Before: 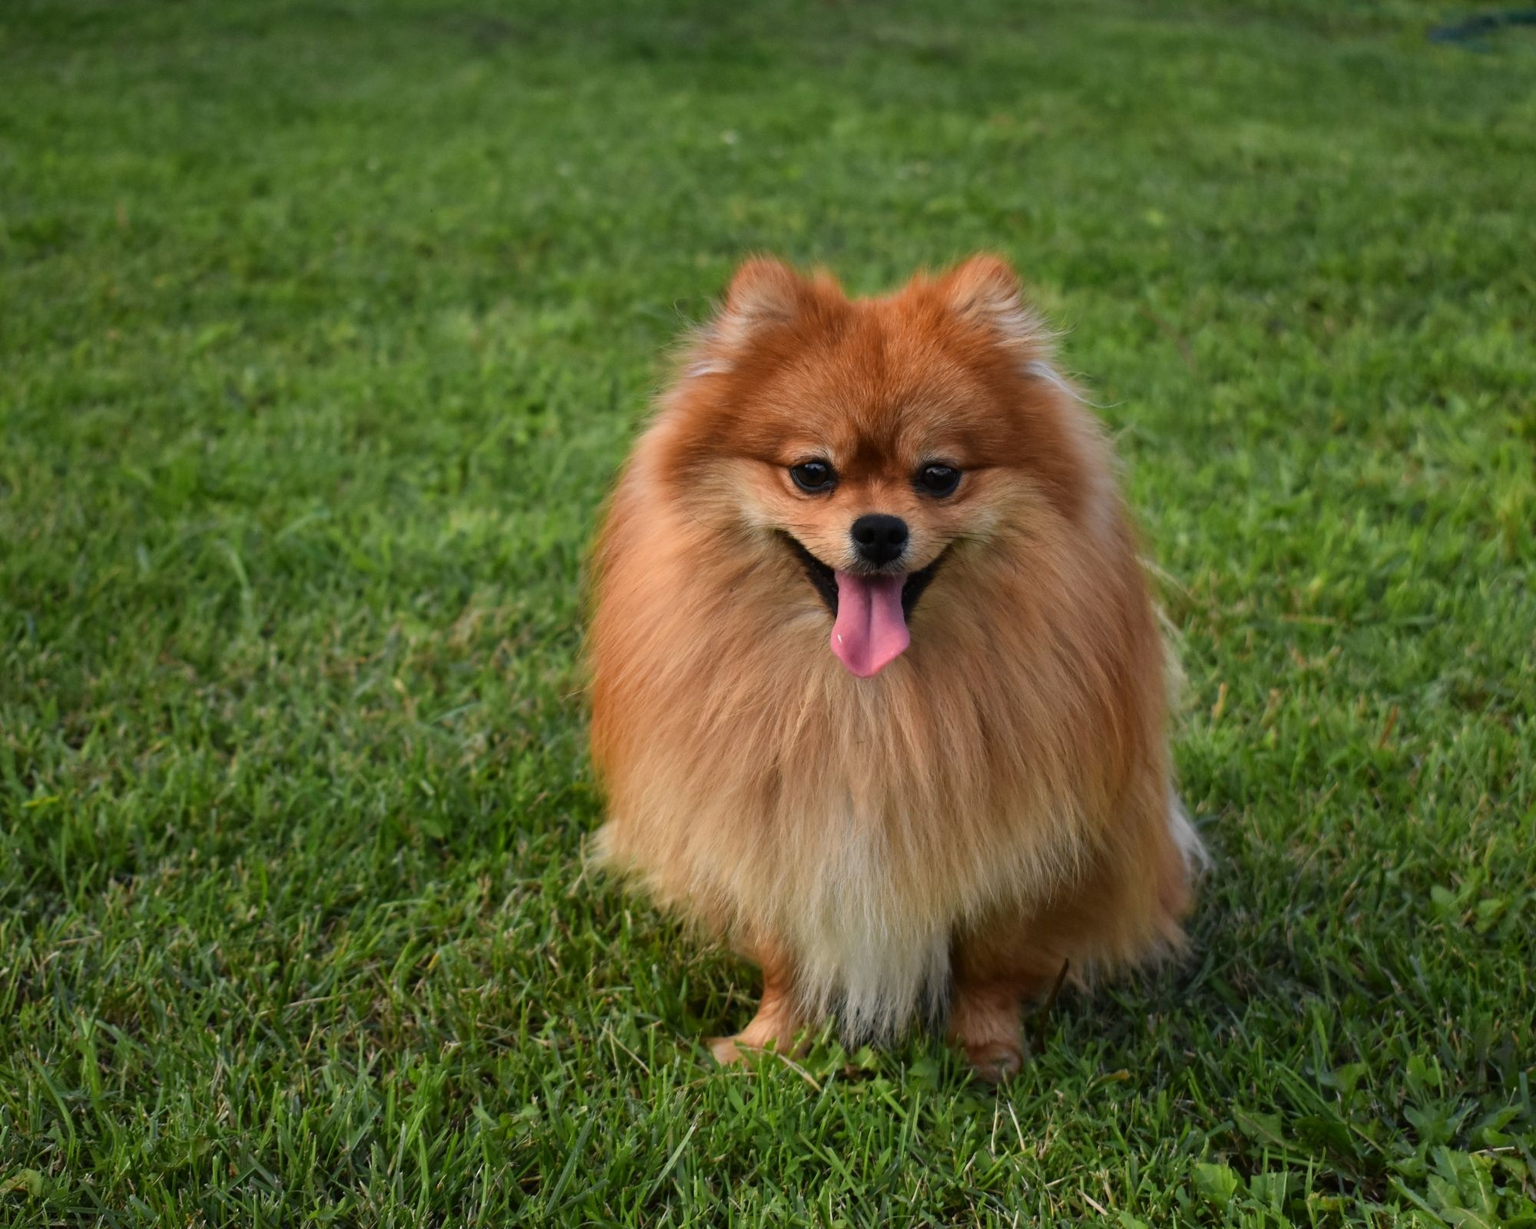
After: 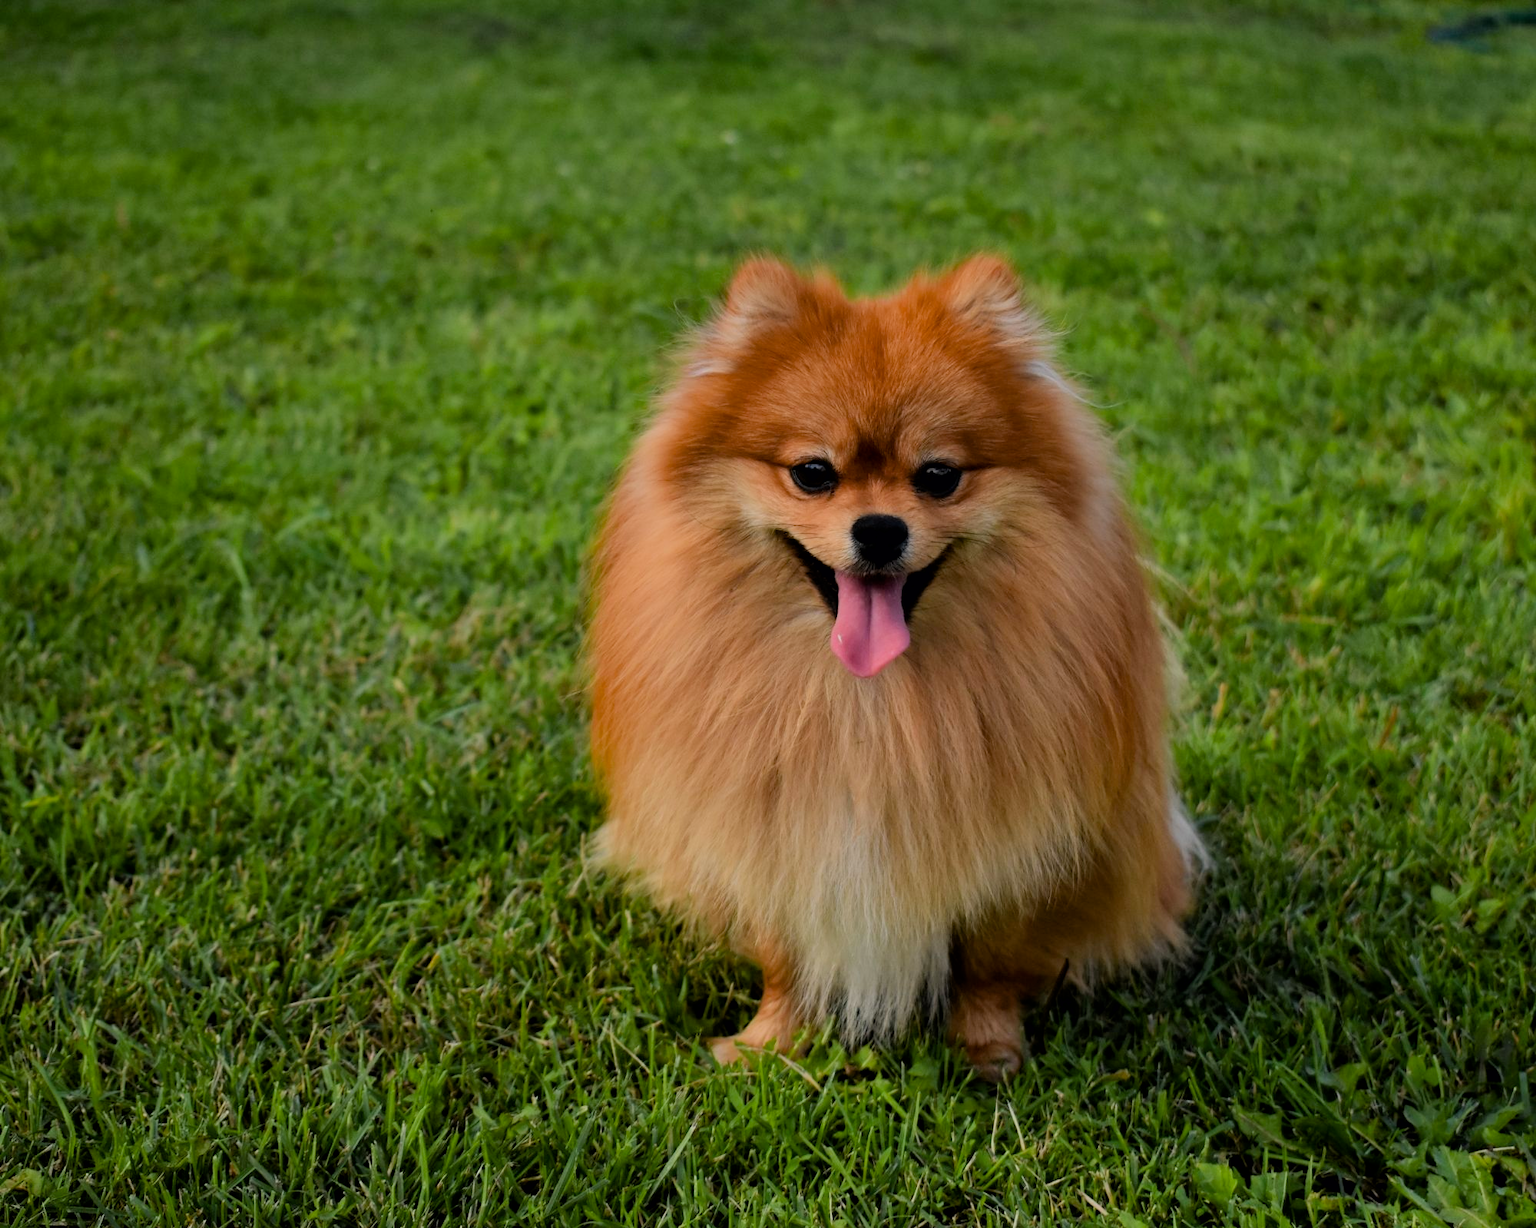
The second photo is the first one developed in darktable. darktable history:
color balance: output saturation 110%
exposure: black level correction 0.005, exposure 0.001 EV, compensate highlight preservation false
filmic rgb: black relative exposure -7.65 EV, white relative exposure 4.56 EV, hardness 3.61, color science v6 (2022)
